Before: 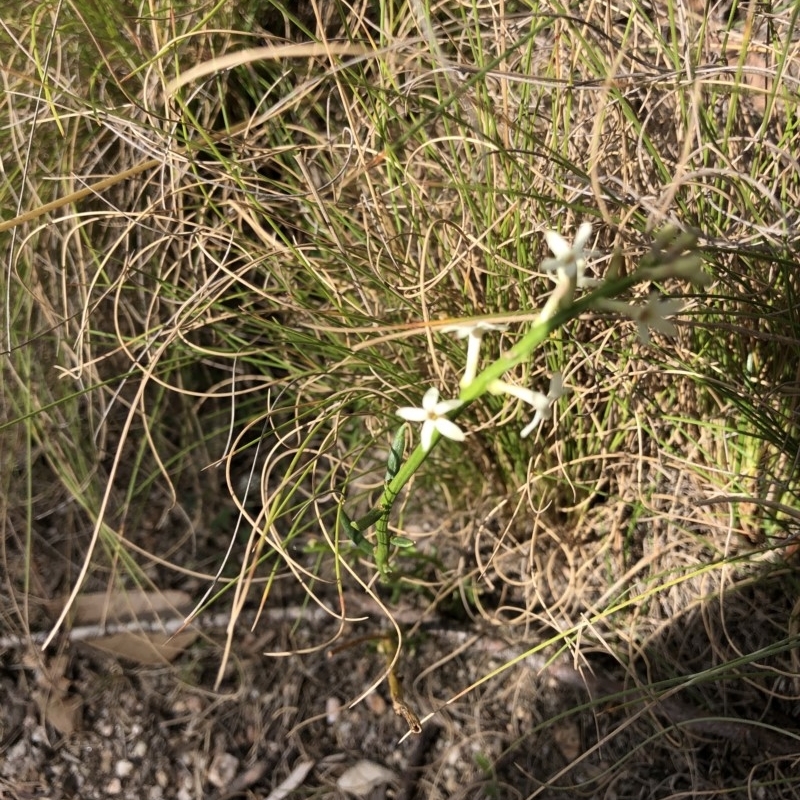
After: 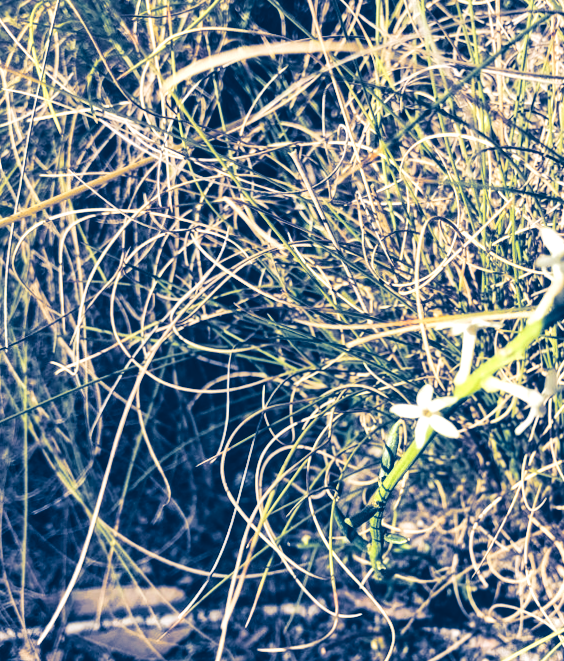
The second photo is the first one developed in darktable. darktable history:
exposure: black level correction 0, exposure 0.7 EV, compensate highlight preservation false
tone curve: curves: ch0 [(0, 0) (0.003, 0.169) (0.011, 0.173) (0.025, 0.177) (0.044, 0.184) (0.069, 0.191) (0.1, 0.199) (0.136, 0.206) (0.177, 0.221) (0.224, 0.248) (0.277, 0.284) (0.335, 0.344) (0.399, 0.413) (0.468, 0.497) (0.543, 0.594) (0.623, 0.691) (0.709, 0.779) (0.801, 0.868) (0.898, 0.931) (1, 1)], preserve colors none
local contrast: on, module defaults
tone equalizer: -8 EV -0.002 EV, -7 EV 0.005 EV, -6 EV -0.009 EV, -5 EV 0.011 EV, -4 EV -0.012 EV, -3 EV 0.007 EV, -2 EV -0.062 EV, -1 EV -0.293 EV, +0 EV -0.582 EV, smoothing diameter 2%, edges refinement/feathering 20, mask exposure compensation -1.57 EV, filter diffusion 5
crop: right 28.885%, bottom 16.626%
rotate and perspective: rotation 0.192°, lens shift (horizontal) -0.015, crop left 0.005, crop right 0.996, crop top 0.006, crop bottom 0.99
split-toning: shadows › hue 226.8°, shadows › saturation 1, highlights › saturation 0, balance -61.41
